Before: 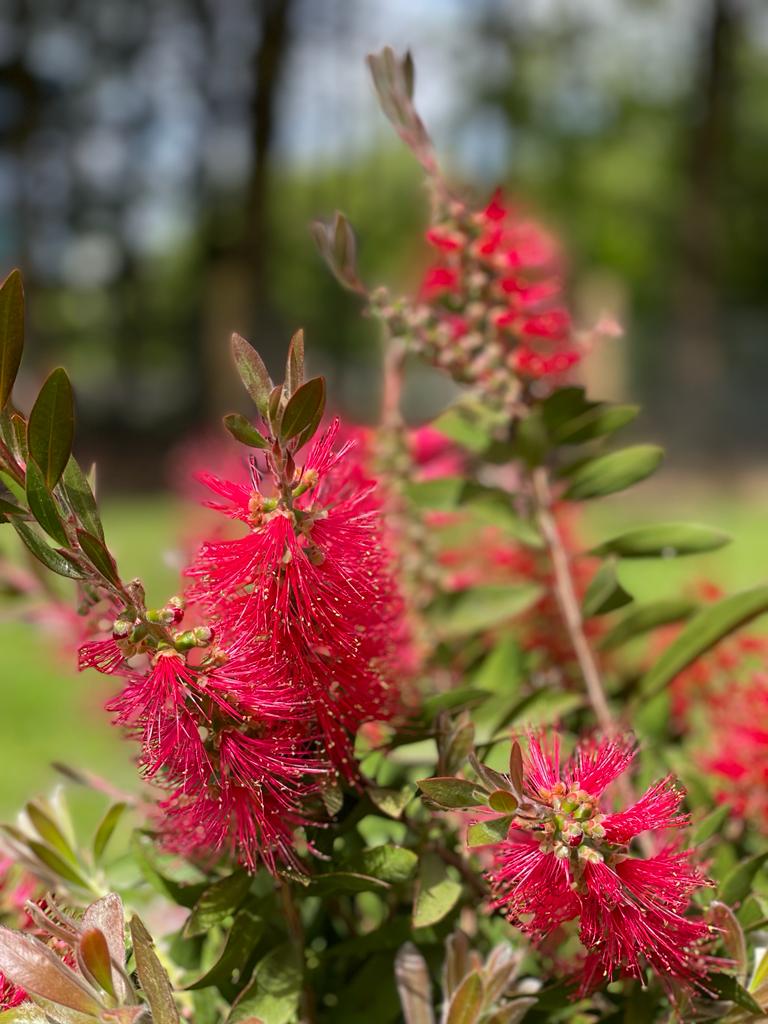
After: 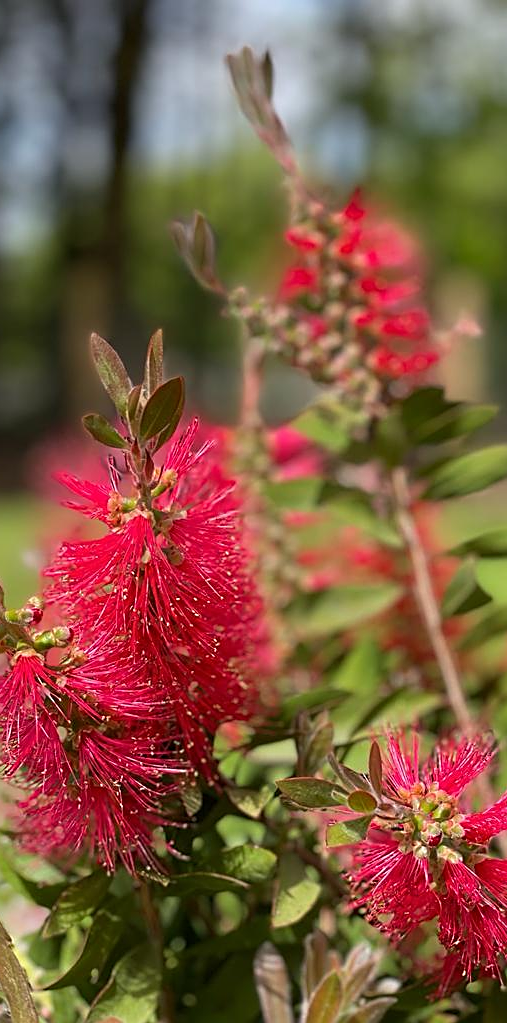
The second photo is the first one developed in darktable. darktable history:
crop and rotate: left 18.442%, right 15.508%
sharpen: on, module defaults
